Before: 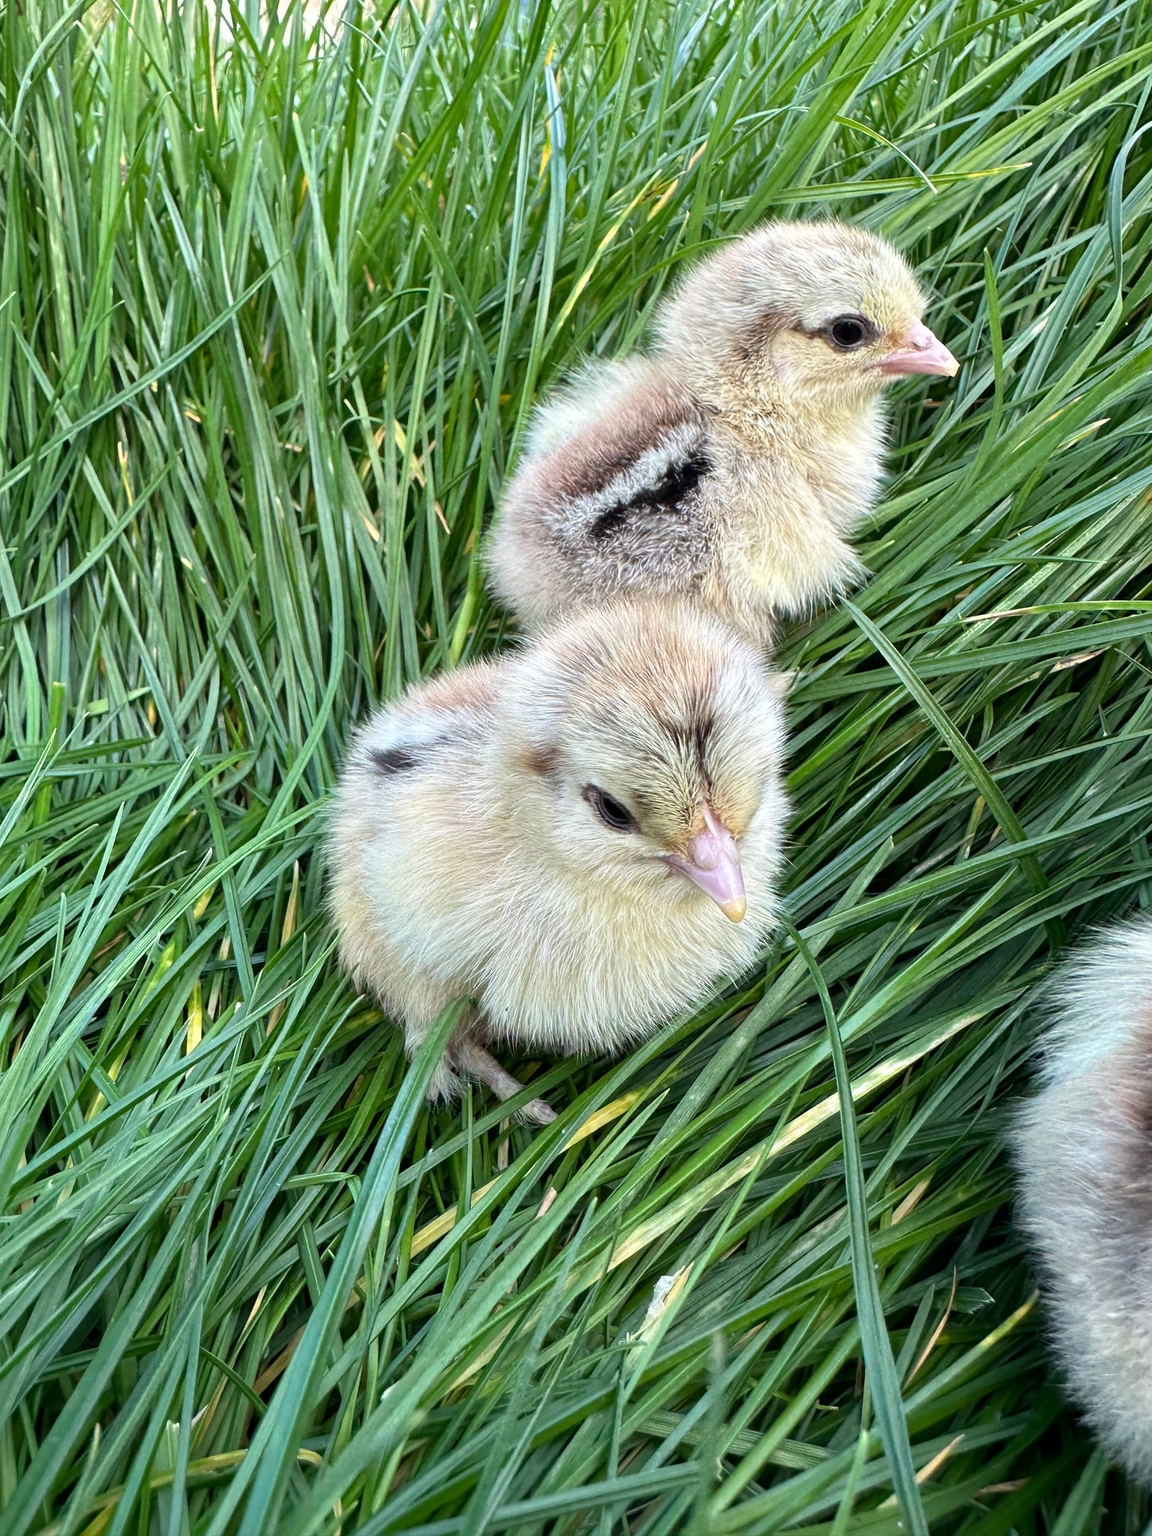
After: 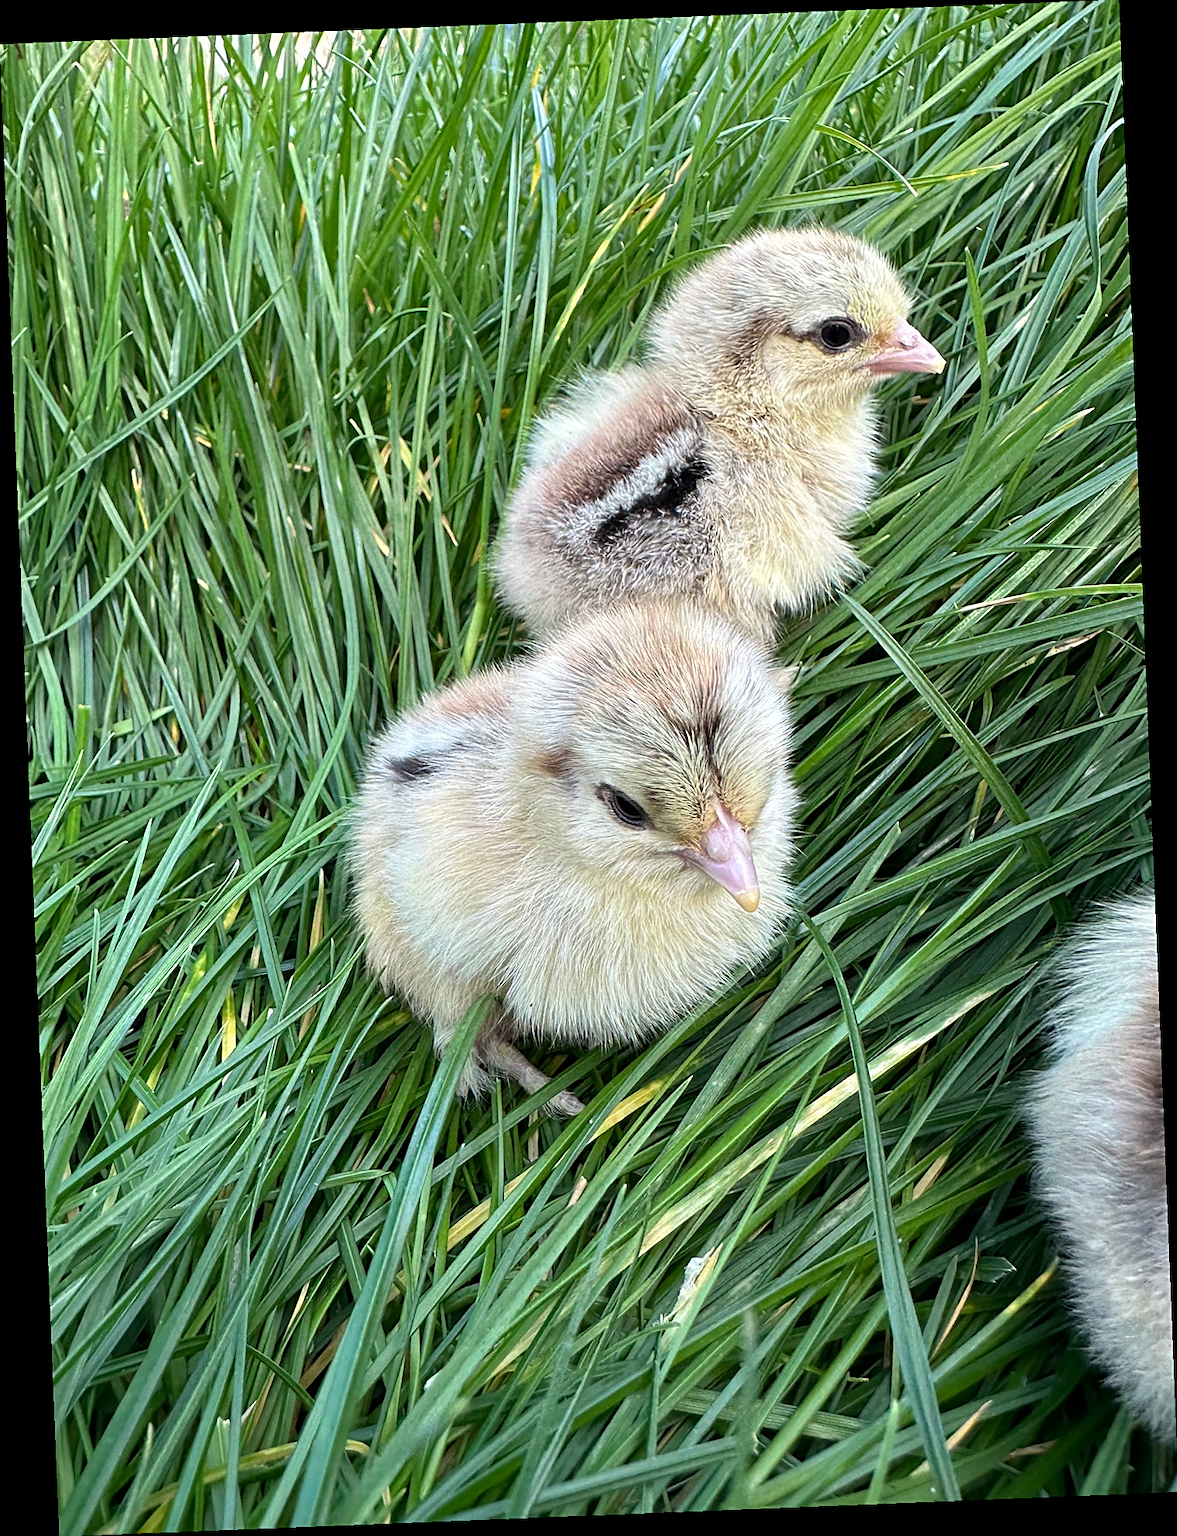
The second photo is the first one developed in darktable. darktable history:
rotate and perspective: rotation -2.29°, automatic cropping off
sharpen: on, module defaults
